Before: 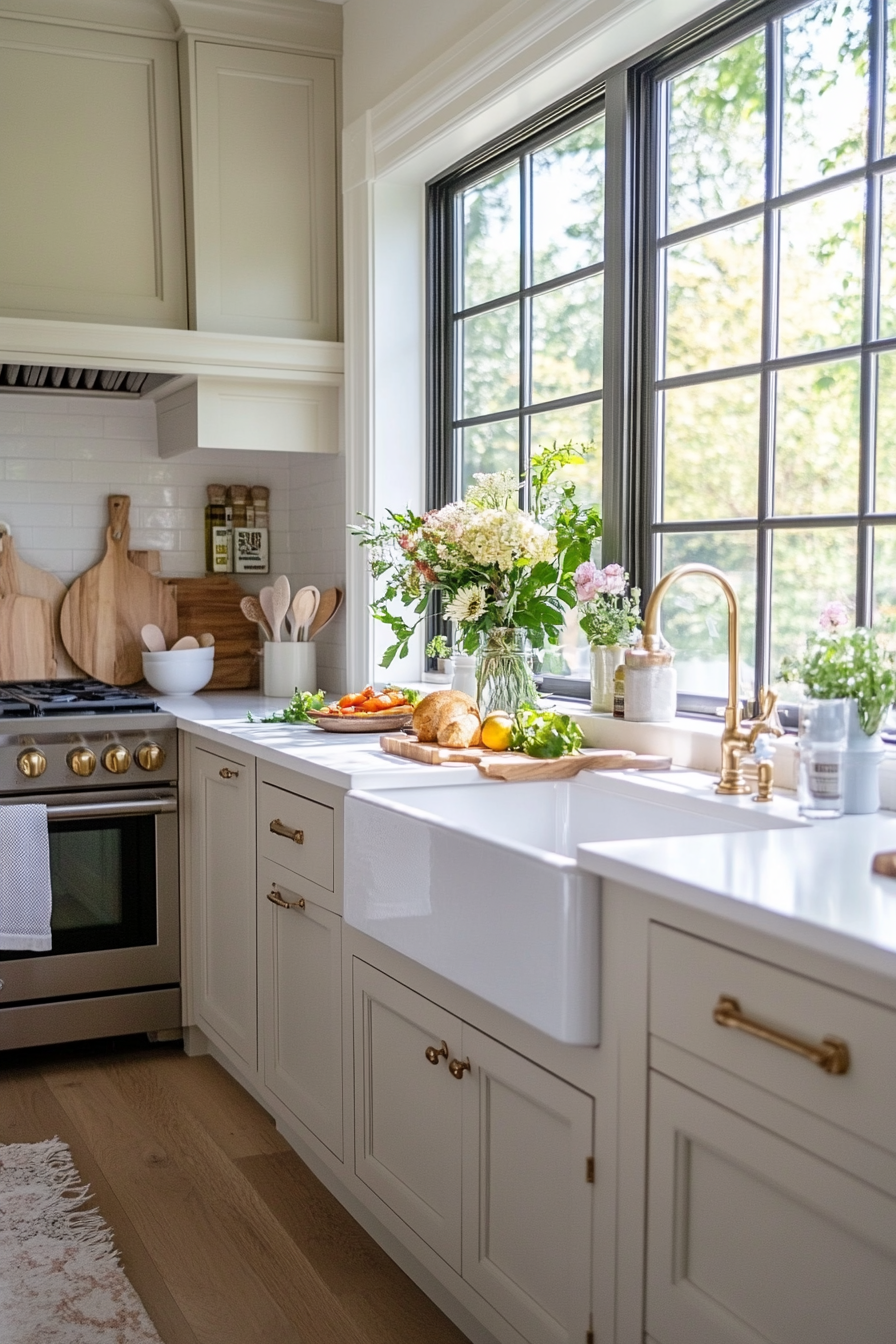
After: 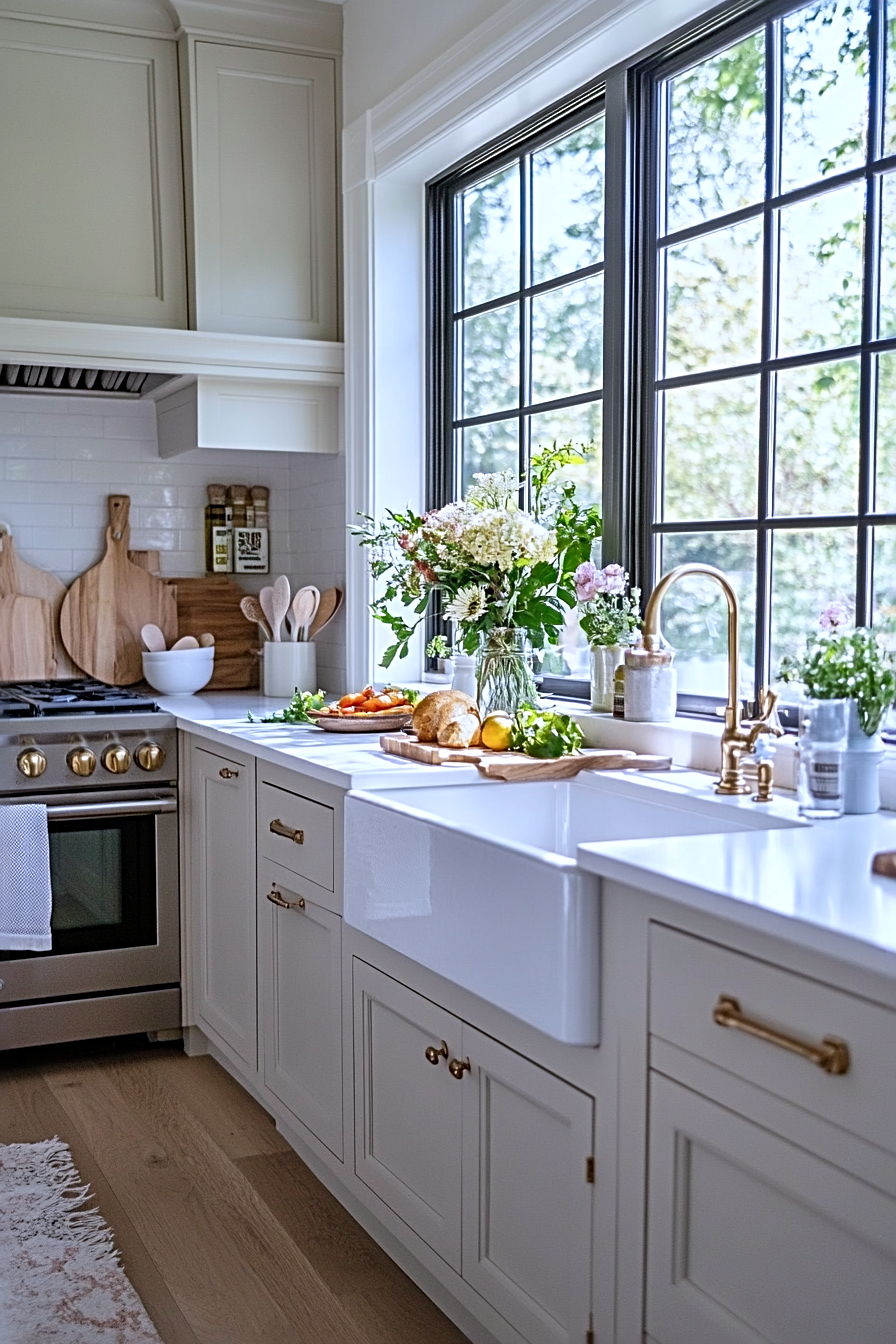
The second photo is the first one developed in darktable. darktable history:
color calibration: illuminant custom, x 0.371, y 0.382, temperature 4283.43 K
shadows and highlights: shadows color adjustment 97.67%, soften with gaussian
sharpen: radius 3.963
